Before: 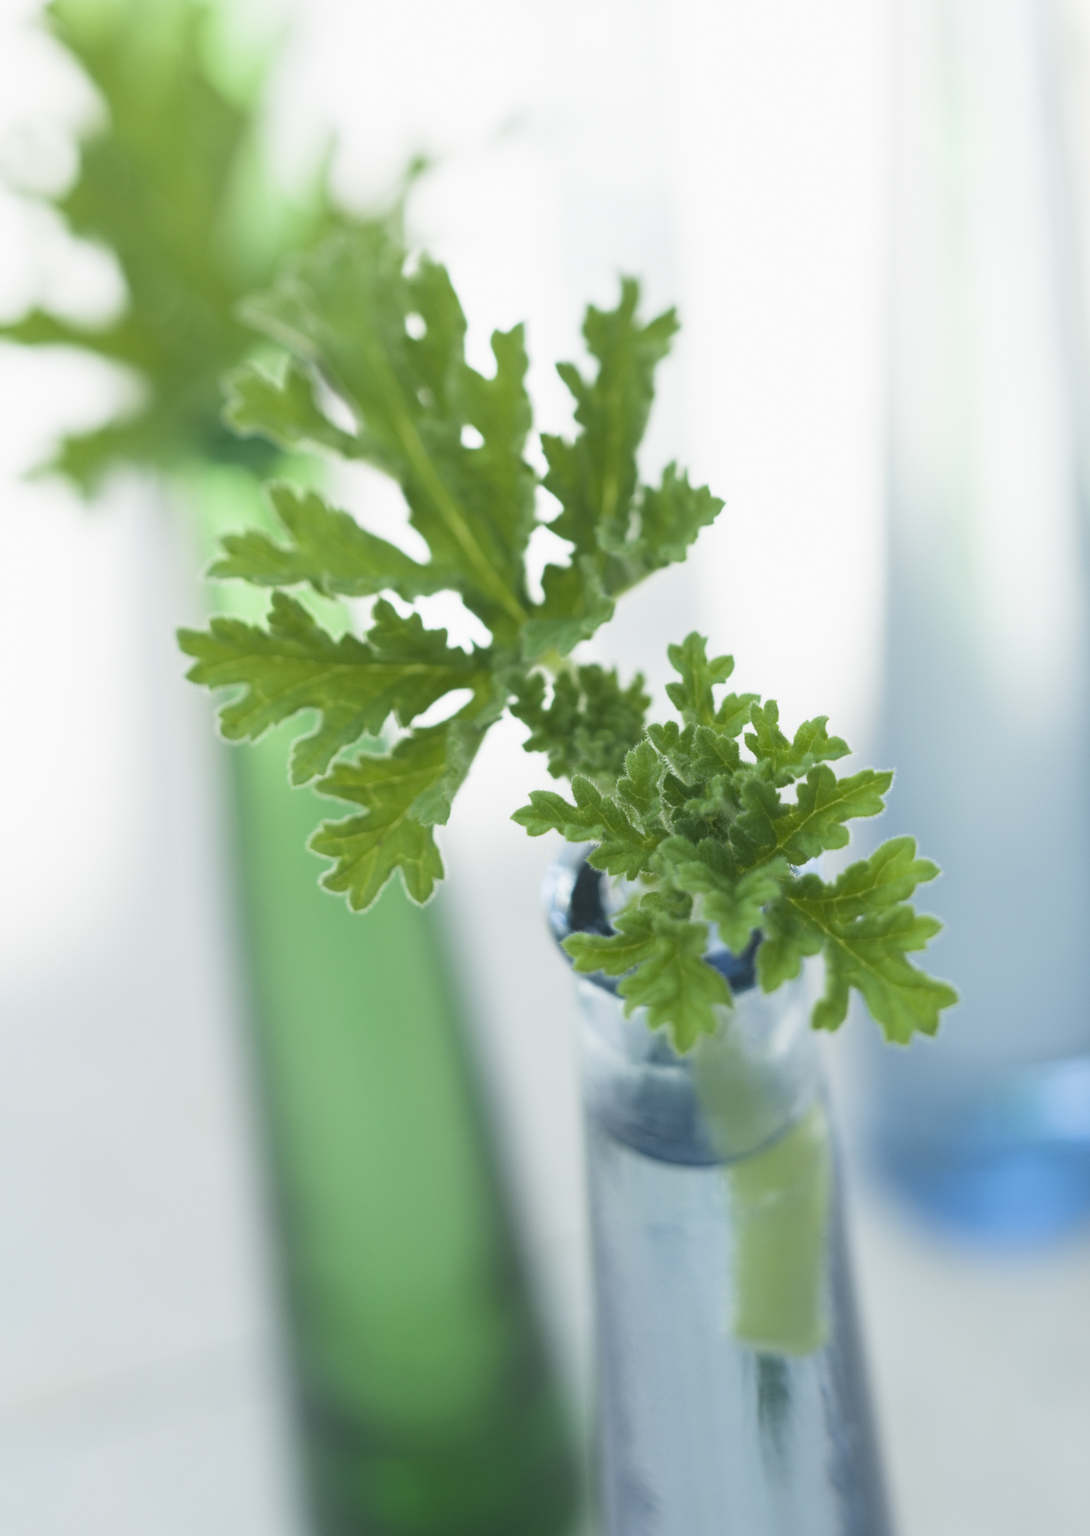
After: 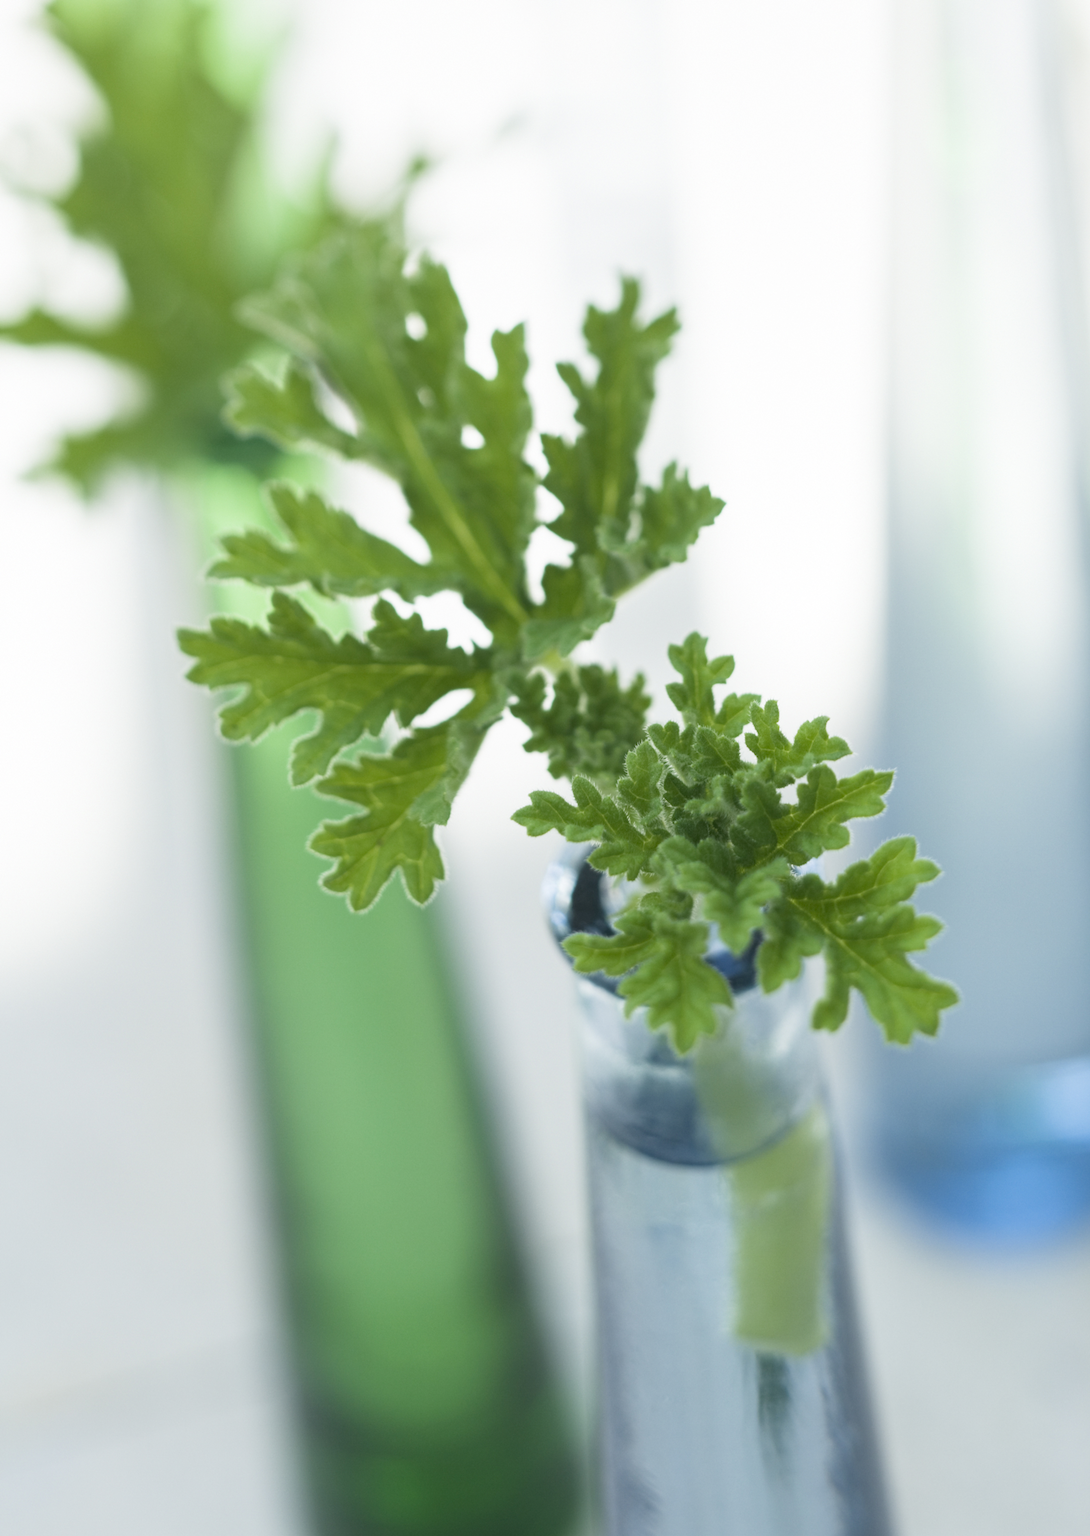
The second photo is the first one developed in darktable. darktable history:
local contrast: highlights 101%, shadows 100%, detail 120%, midtone range 0.2
